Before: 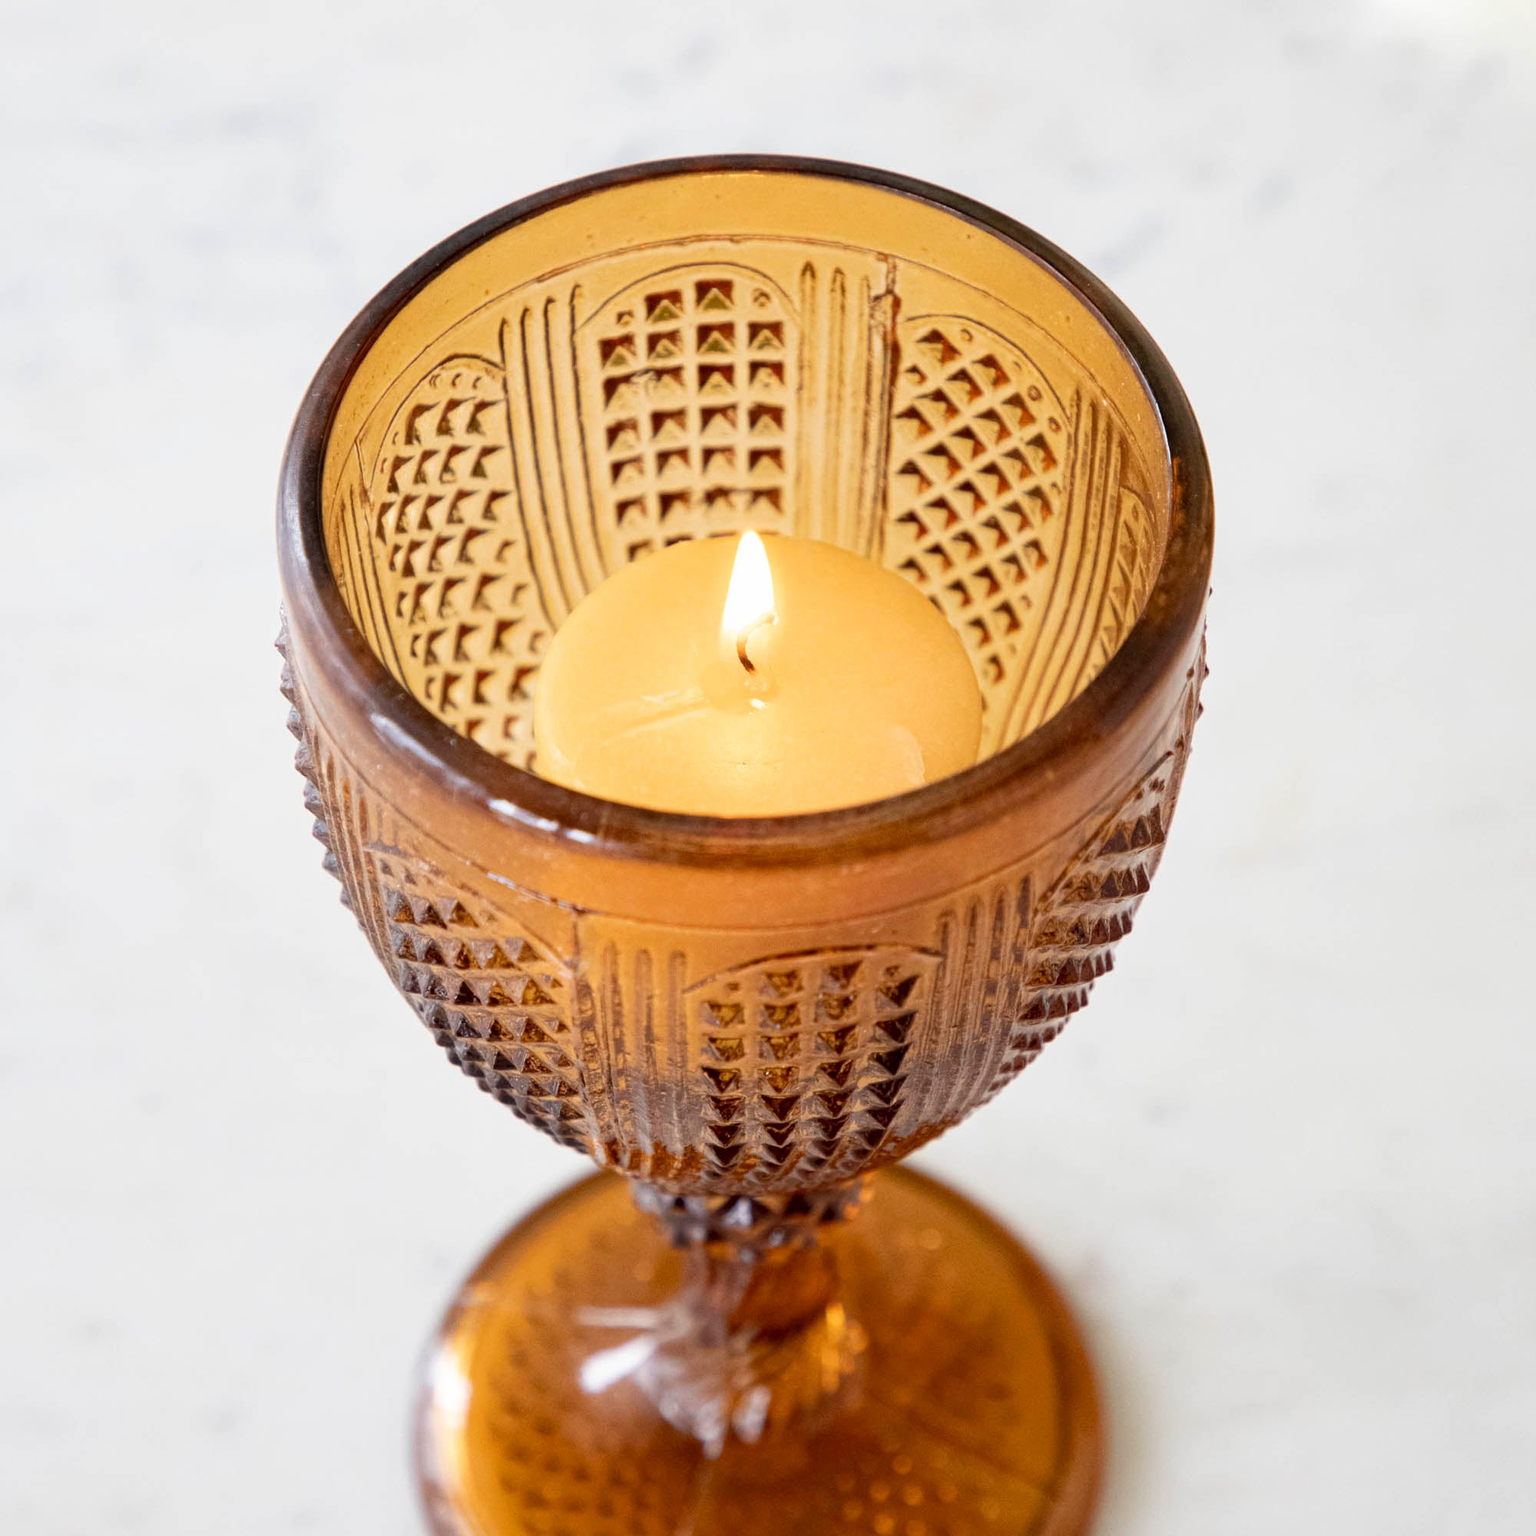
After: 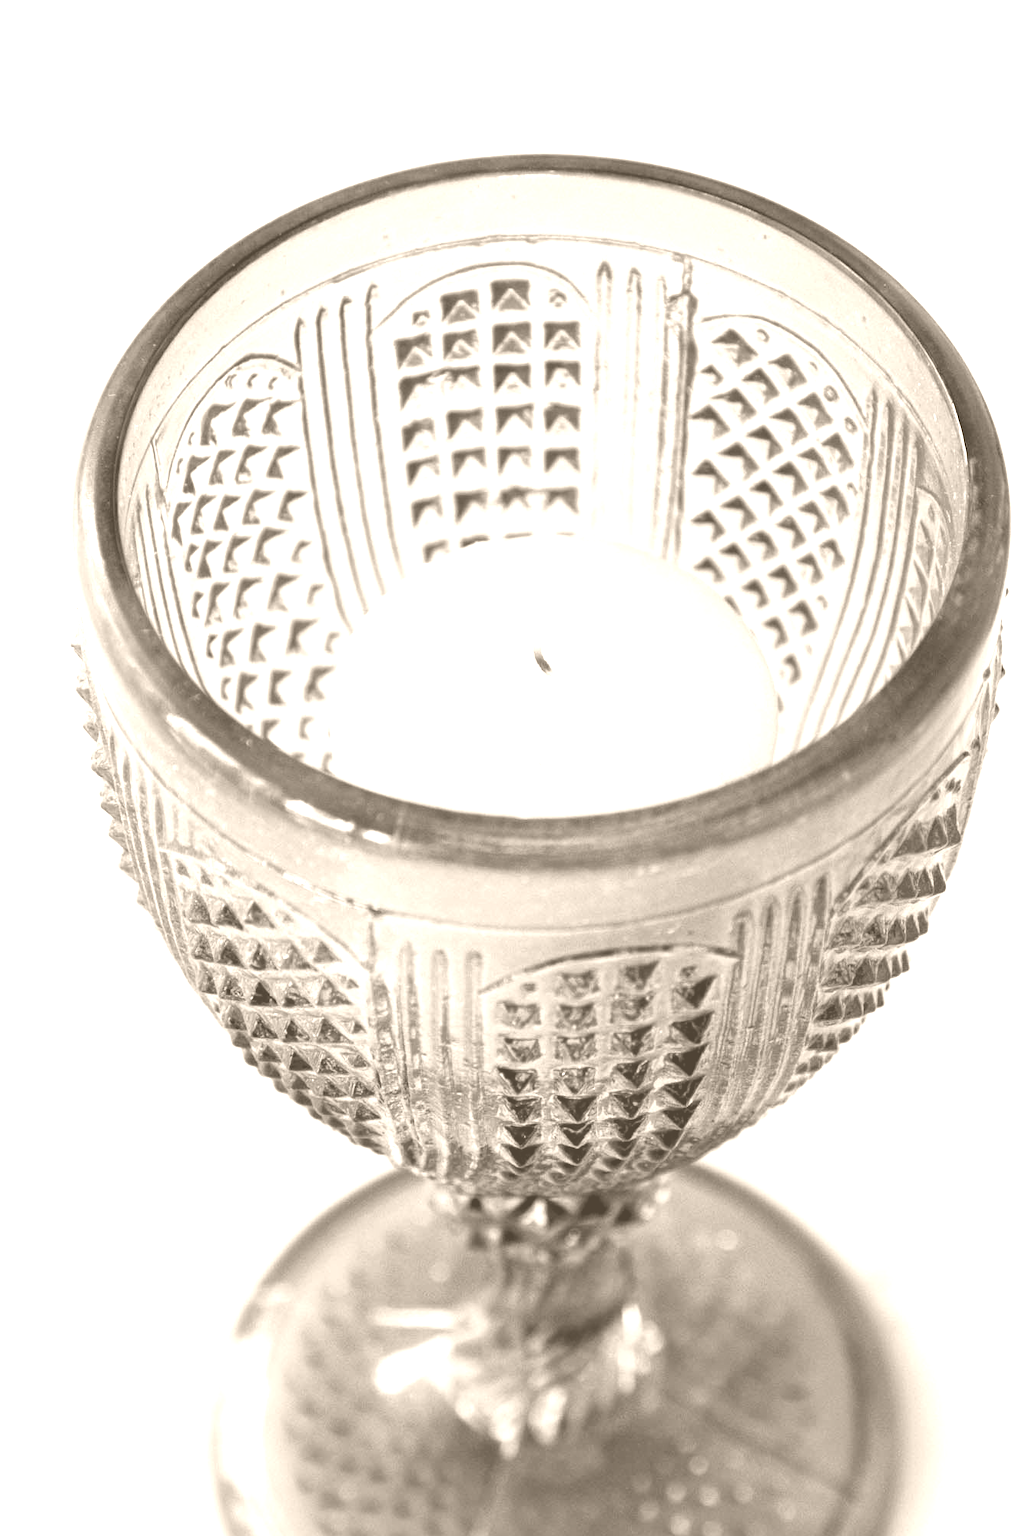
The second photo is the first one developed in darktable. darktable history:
crop and rotate: left 13.342%, right 19.991%
local contrast: mode bilateral grid, contrast 20, coarseness 100, detail 150%, midtone range 0.2
colorize: hue 34.49°, saturation 35.33%, source mix 100%, version 1
